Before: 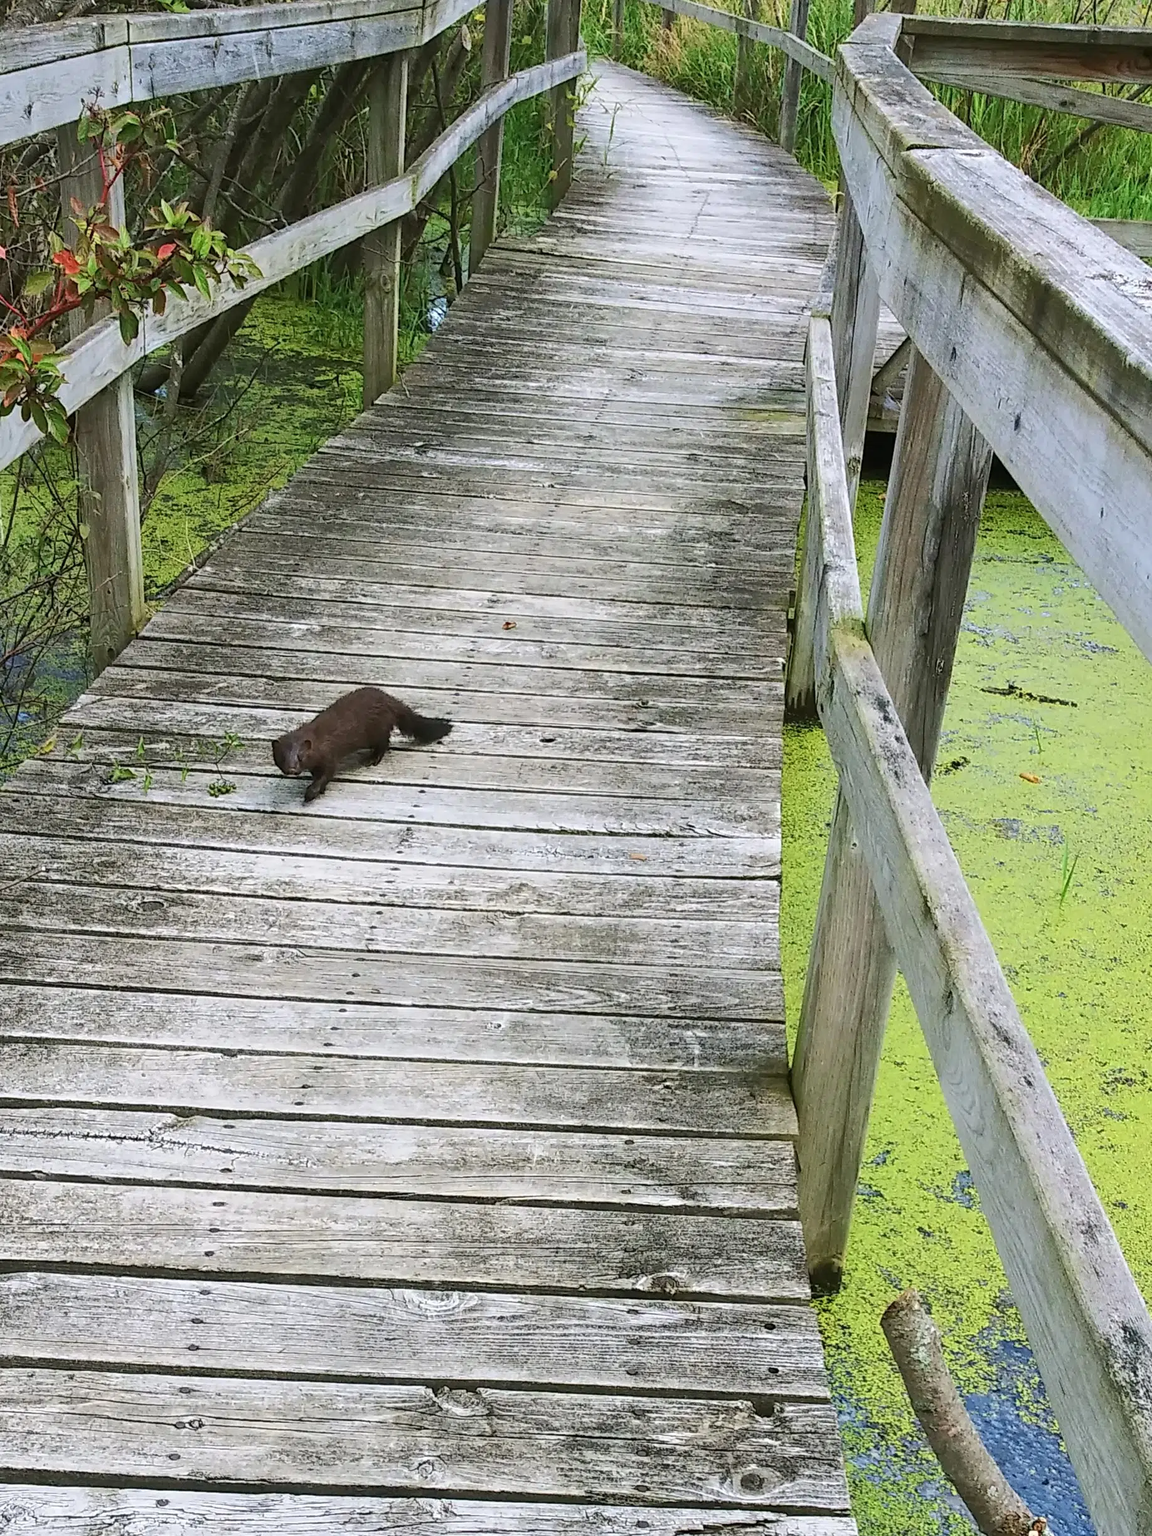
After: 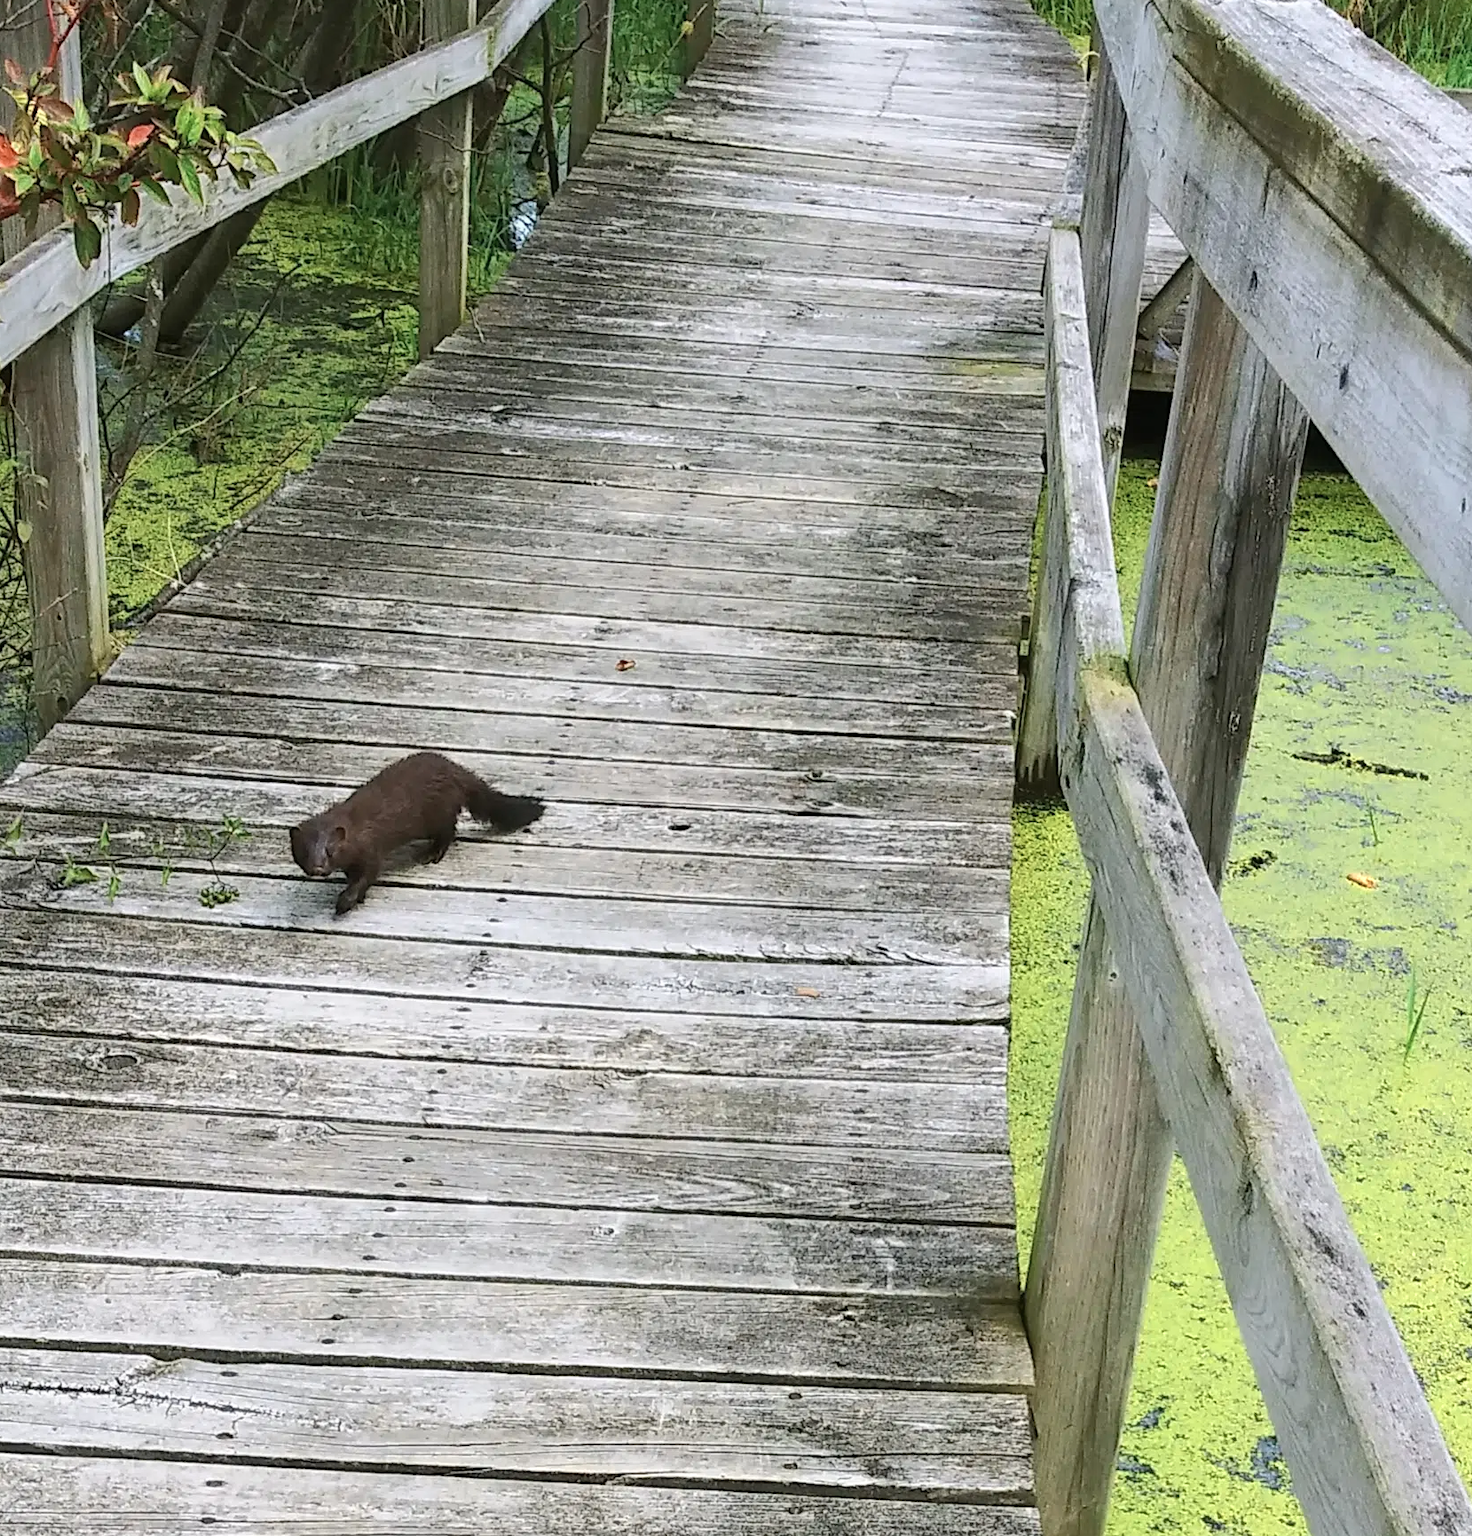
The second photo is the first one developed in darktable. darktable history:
crop: left 5.876%, top 10.143%, right 3.761%, bottom 19.149%
color zones: curves: ch0 [(0.018, 0.548) (0.224, 0.64) (0.425, 0.447) (0.675, 0.575) (0.732, 0.579)]; ch1 [(0.066, 0.487) (0.25, 0.5) (0.404, 0.43) (0.75, 0.421) (0.956, 0.421)]; ch2 [(0.044, 0.561) (0.215, 0.465) (0.399, 0.544) (0.465, 0.548) (0.614, 0.447) (0.724, 0.43) (0.882, 0.623) (0.956, 0.632)]
color correction: highlights b* 0.053, saturation 0.977
